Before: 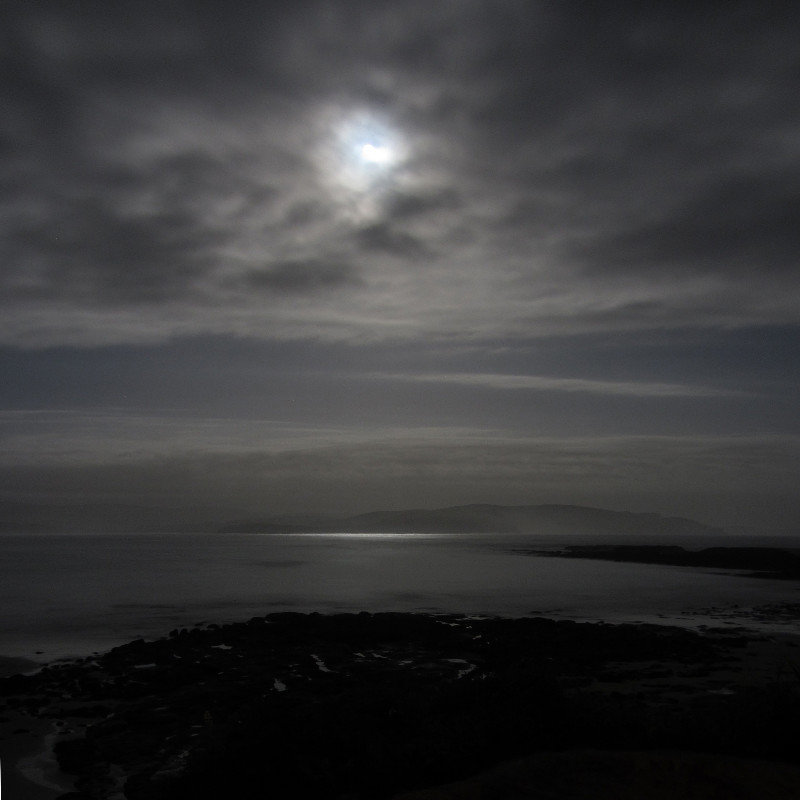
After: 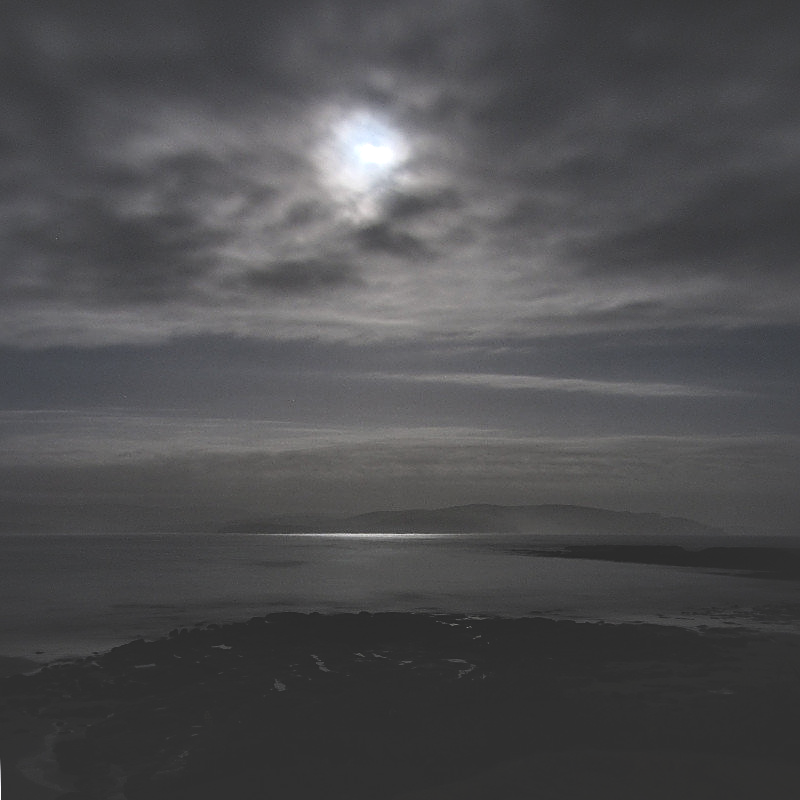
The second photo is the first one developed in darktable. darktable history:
white balance: red 1.004, blue 1.024
local contrast: mode bilateral grid, contrast 25, coarseness 60, detail 151%, midtone range 0.2
exposure: black level correction -0.03, compensate highlight preservation false
sharpen: on, module defaults
